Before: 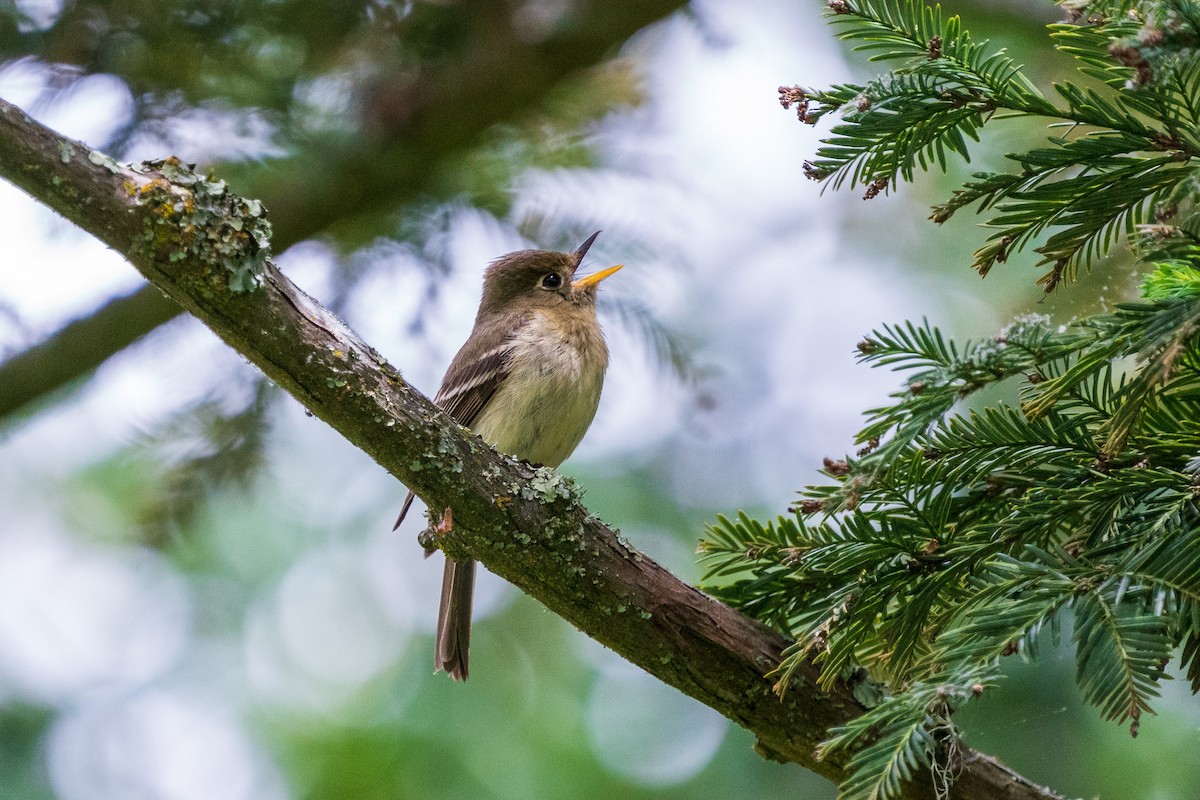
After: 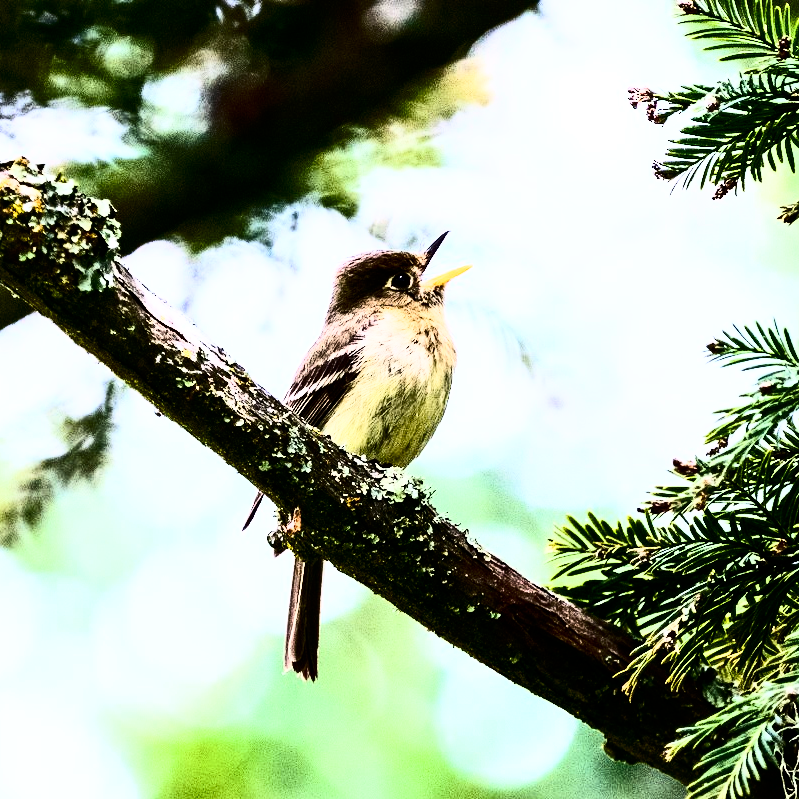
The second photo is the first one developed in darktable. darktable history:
contrast brightness saturation: contrast 0.5, saturation -0.1
color balance rgb: perceptual saturation grading › highlights -29.58%, perceptual saturation grading › mid-tones 29.47%, perceptual saturation grading › shadows 59.73%, perceptual brilliance grading › global brilliance -17.79%, perceptual brilliance grading › highlights 28.73%, global vibrance 15.44%
crop and rotate: left 12.648%, right 20.685%
rgb curve: curves: ch0 [(0, 0) (0.21, 0.15) (0.24, 0.21) (0.5, 0.75) (0.75, 0.96) (0.89, 0.99) (1, 1)]; ch1 [(0, 0.02) (0.21, 0.13) (0.25, 0.2) (0.5, 0.67) (0.75, 0.9) (0.89, 0.97) (1, 1)]; ch2 [(0, 0.02) (0.21, 0.13) (0.25, 0.2) (0.5, 0.67) (0.75, 0.9) (0.89, 0.97) (1, 1)], compensate middle gray true
